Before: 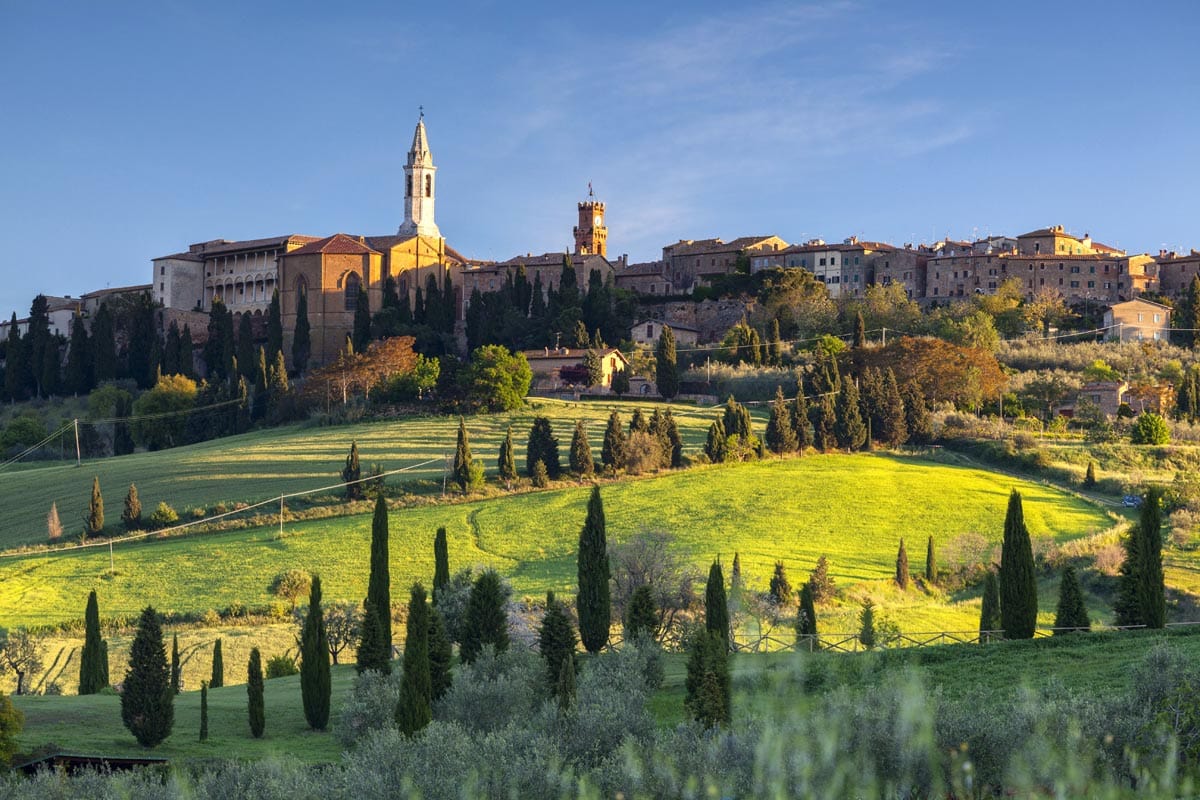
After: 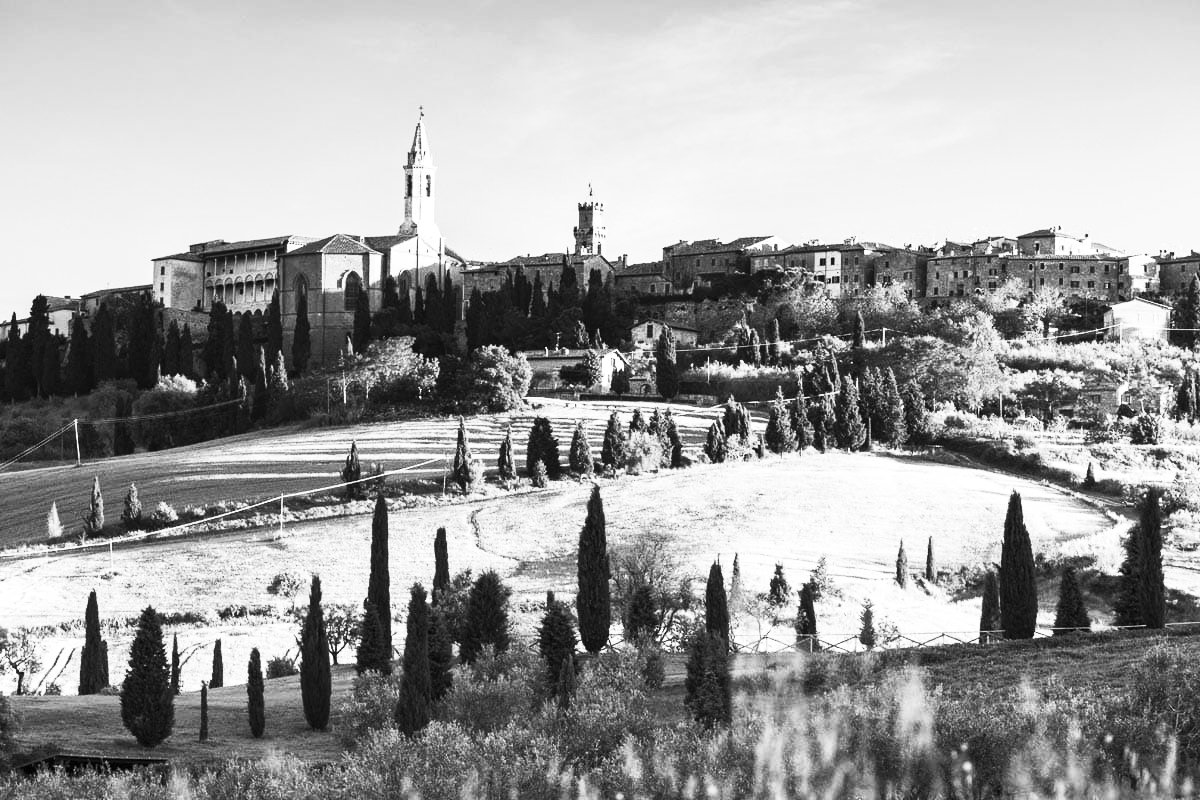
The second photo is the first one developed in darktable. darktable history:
tone equalizer: -8 EV -0.417 EV, -7 EV -0.389 EV, -6 EV -0.333 EV, -5 EV -0.222 EV, -3 EV 0.222 EV, -2 EV 0.333 EV, -1 EV 0.389 EV, +0 EV 0.417 EV, edges refinement/feathering 500, mask exposure compensation -1.25 EV, preserve details no
contrast brightness saturation: contrast 0.53, brightness 0.47, saturation -1
